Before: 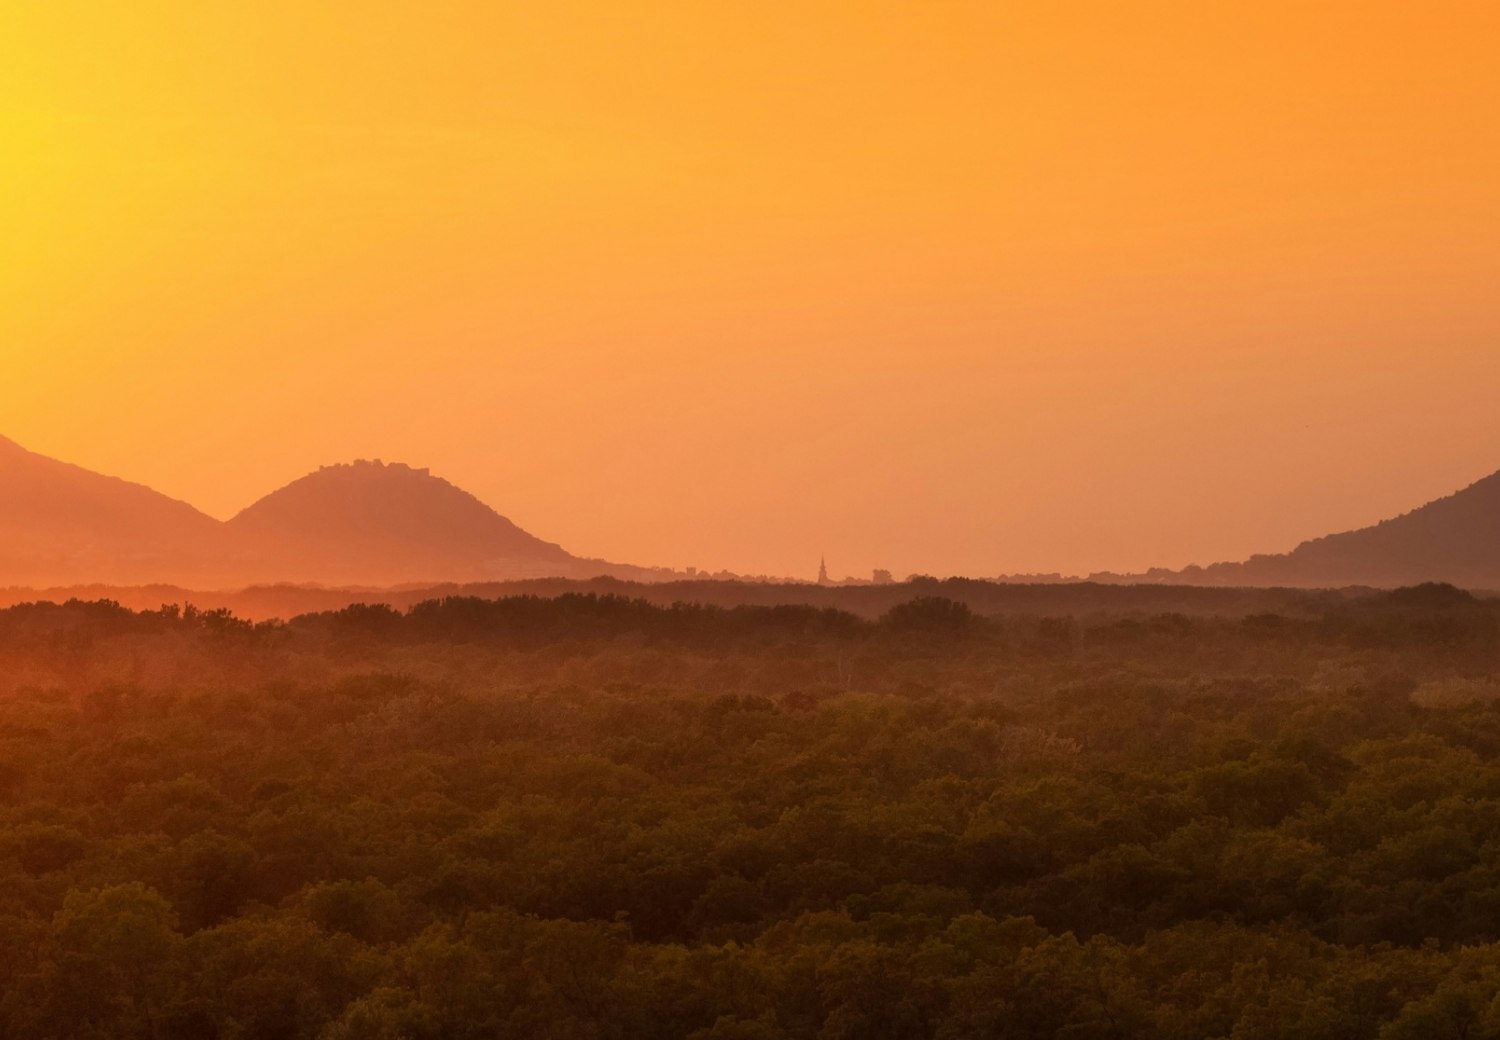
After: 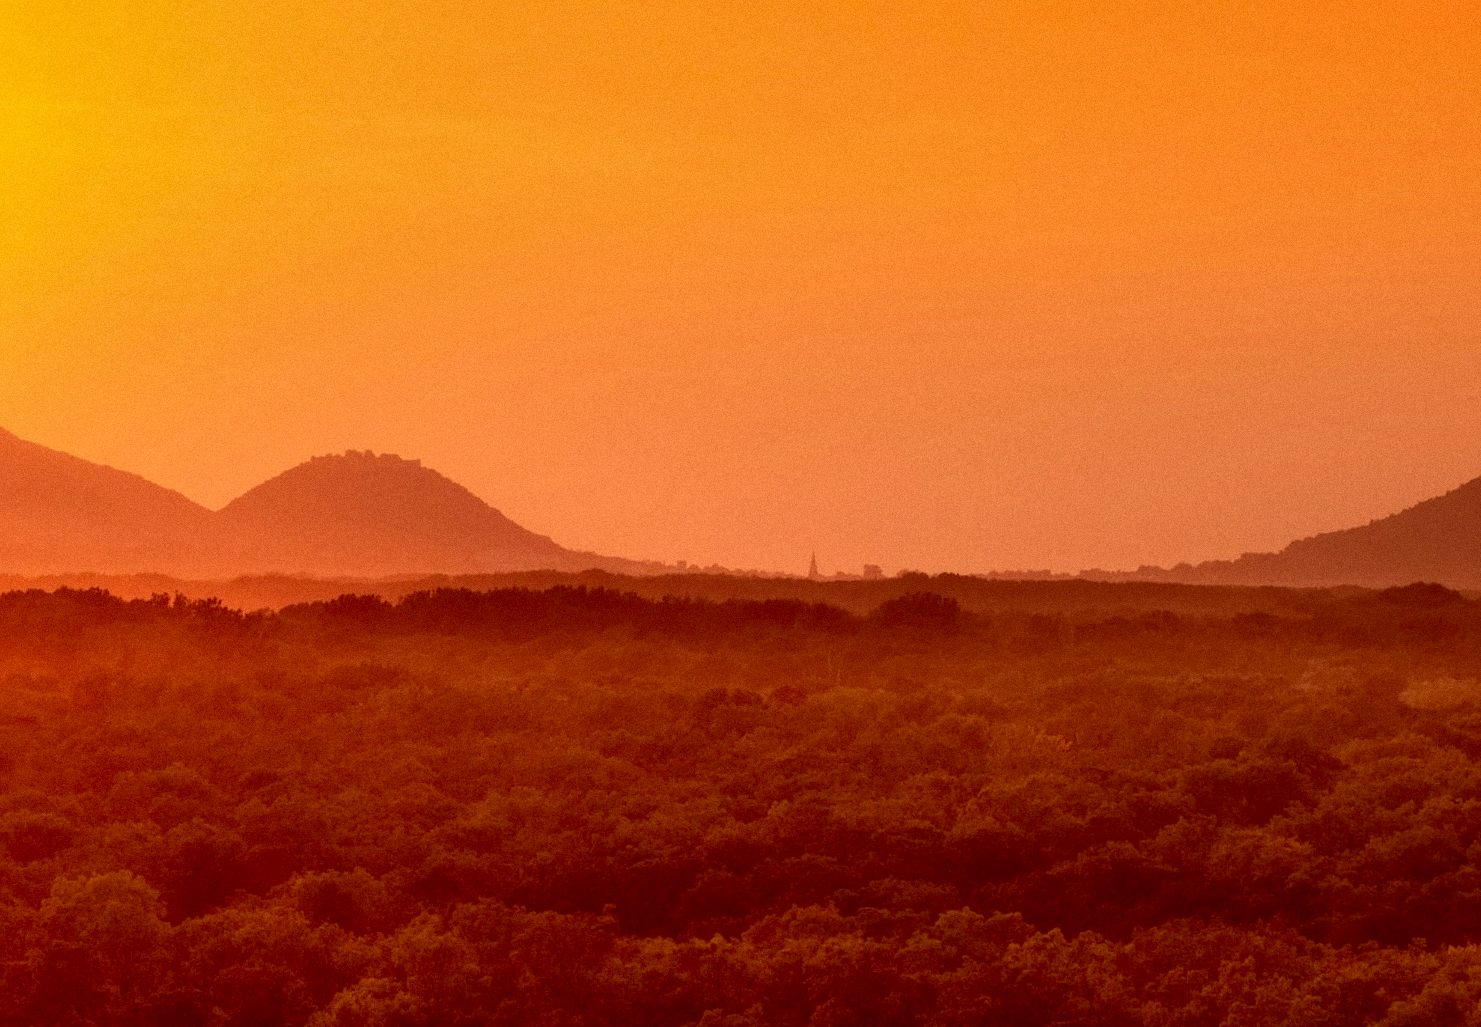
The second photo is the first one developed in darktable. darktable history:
color correction: highlights a* 9.03, highlights b* 8.71, shadows a* 40, shadows b* 40, saturation 0.8
shadows and highlights: low approximation 0.01, soften with gaussian
grain: coarseness 0.09 ISO
crop and rotate: angle -0.5°
